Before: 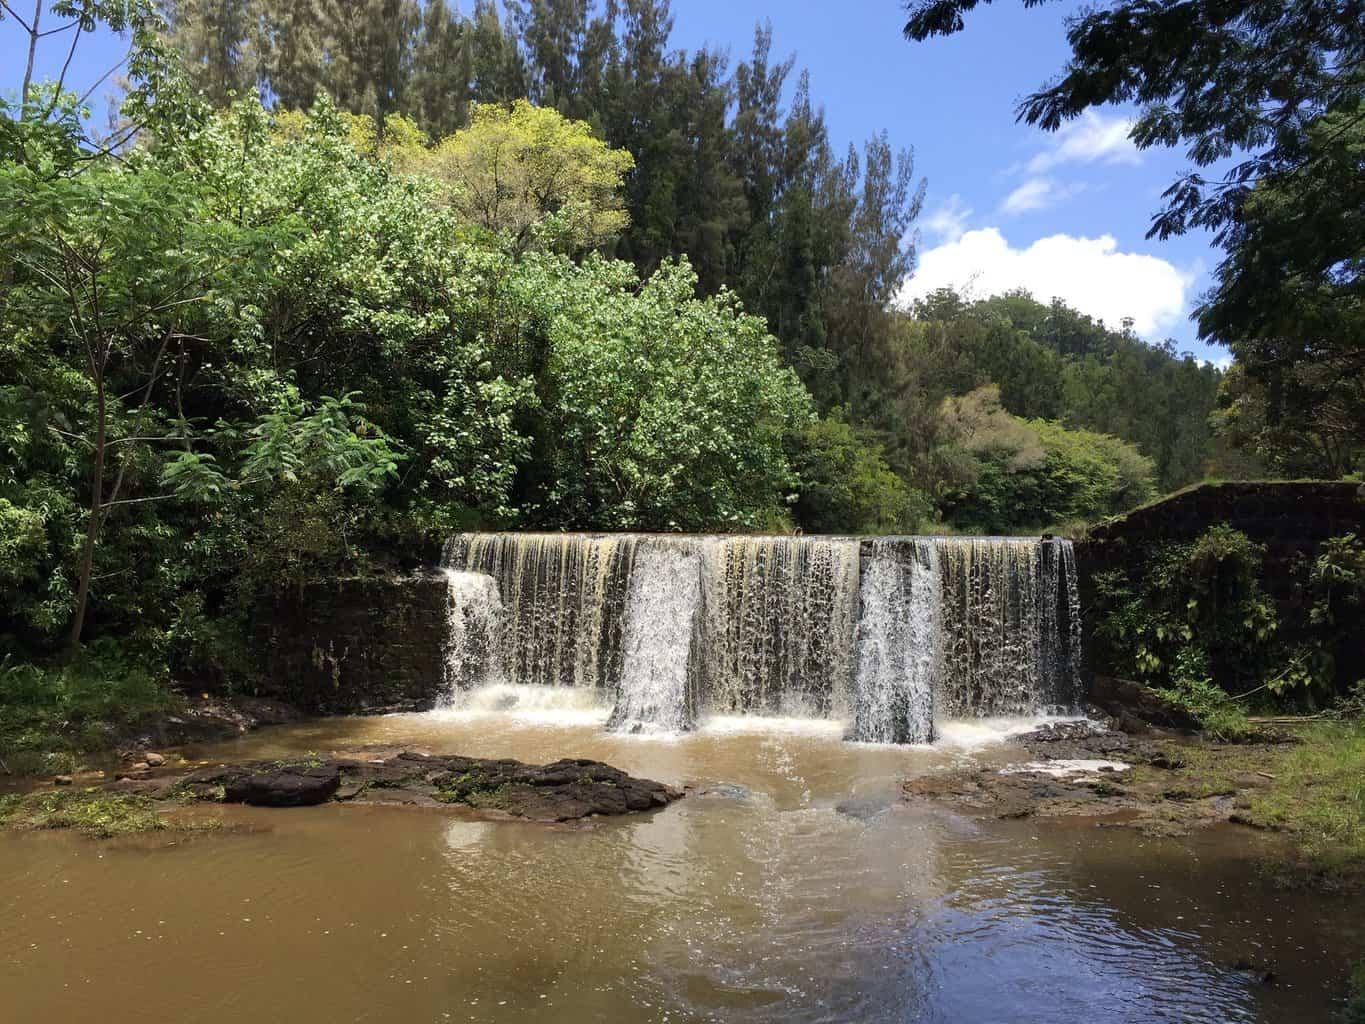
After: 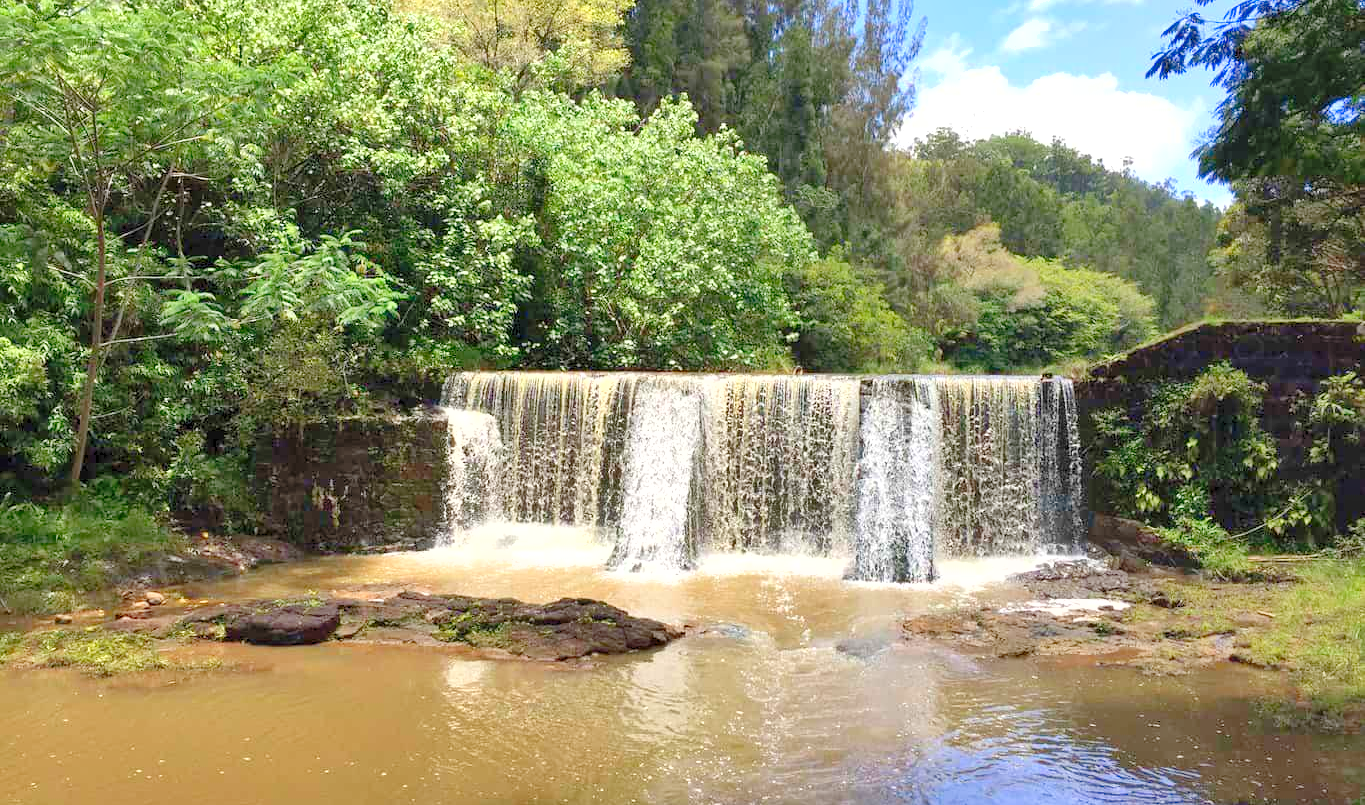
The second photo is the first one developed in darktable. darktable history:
levels: levels [0.008, 0.318, 0.836]
shadows and highlights: soften with gaussian
crop and rotate: top 15.747%, bottom 5.552%
